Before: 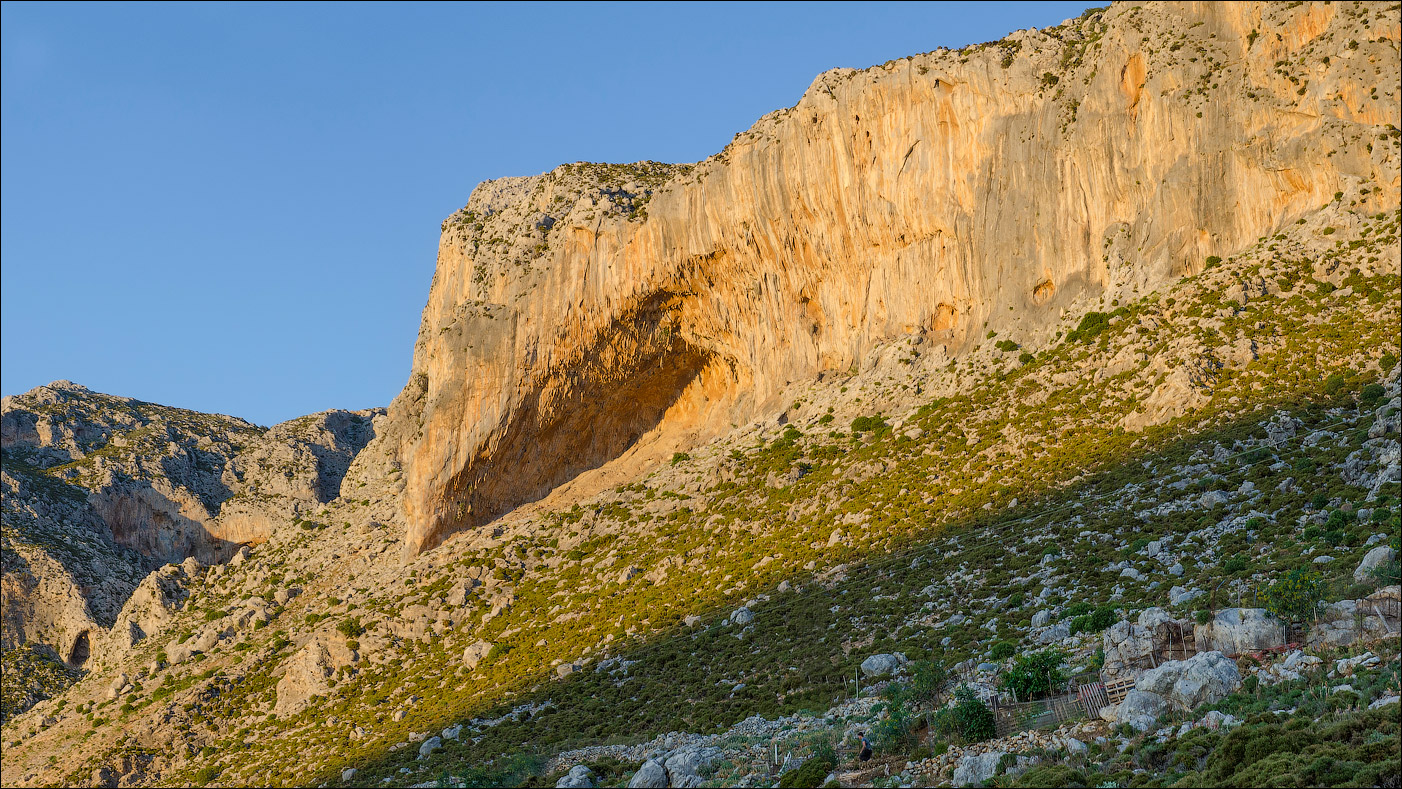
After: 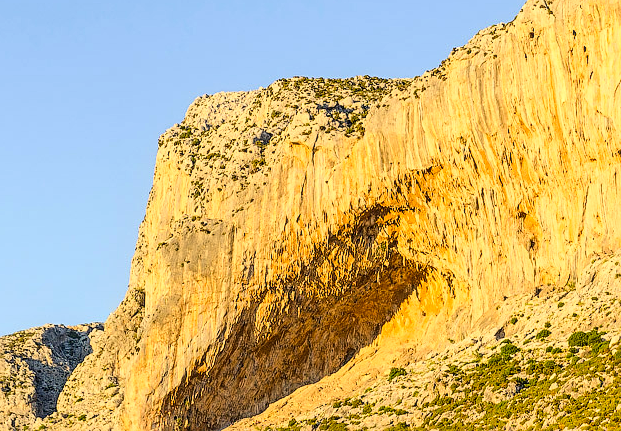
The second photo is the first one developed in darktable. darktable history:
base curve: curves: ch0 [(0, 0) (0.028, 0.03) (0.121, 0.232) (0.46, 0.748) (0.859, 0.968) (1, 1)]
color correction: highlights a* 1.49, highlights b* 17.33
crop: left 20.244%, top 10.81%, right 35.404%, bottom 34.443%
local contrast: on, module defaults
sharpen: on, module defaults
